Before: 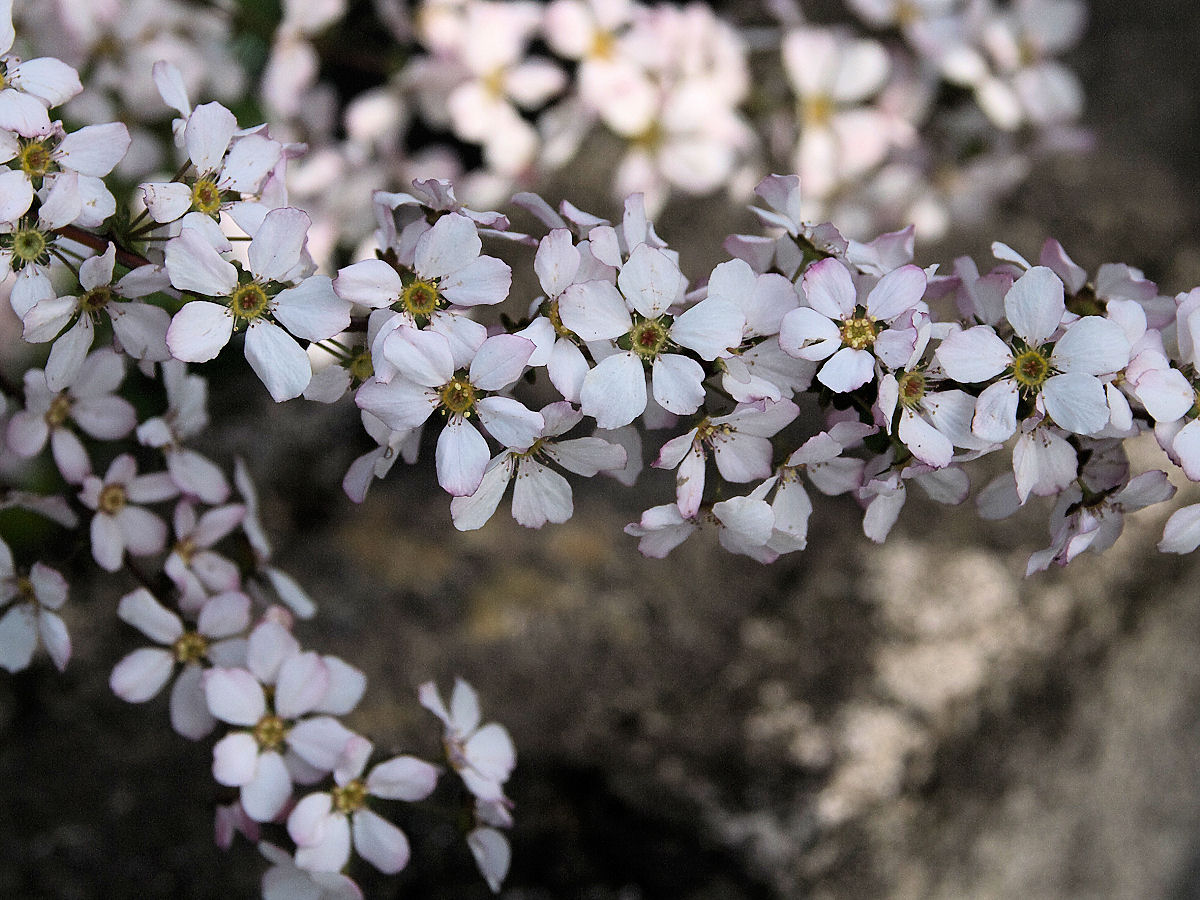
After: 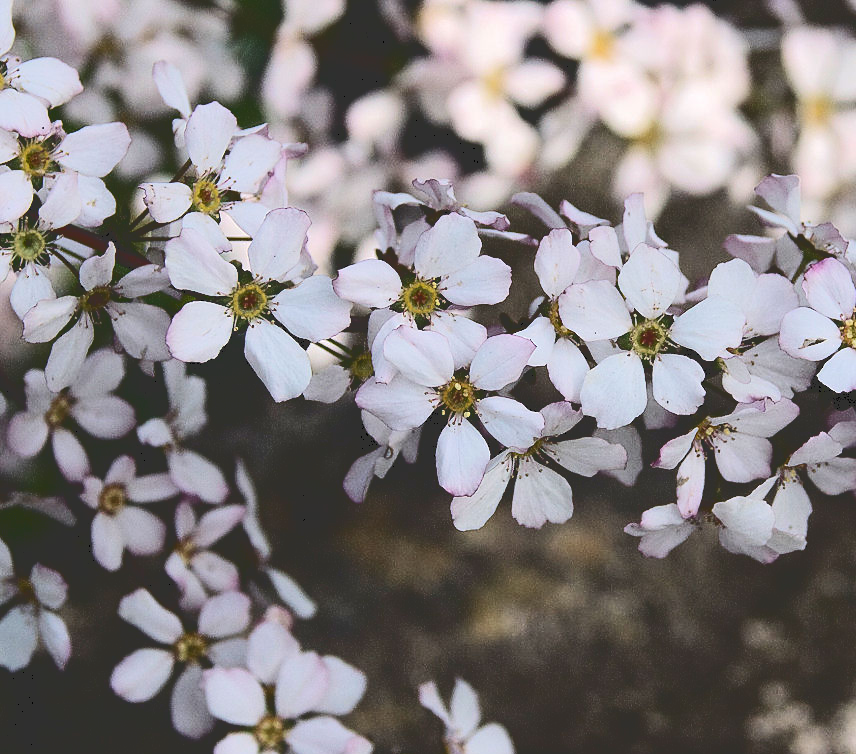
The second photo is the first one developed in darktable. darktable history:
crop: right 28.616%, bottom 16.186%
tone equalizer: edges refinement/feathering 500, mask exposure compensation -1.57 EV, preserve details no
tone curve: curves: ch0 [(0, 0) (0.003, 0.195) (0.011, 0.196) (0.025, 0.196) (0.044, 0.196) (0.069, 0.196) (0.1, 0.196) (0.136, 0.197) (0.177, 0.207) (0.224, 0.224) (0.277, 0.268) (0.335, 0.336) (0.399, 0.424) (0.468, 0.533) (0.543, 0.632) (0.623, 0.715) (0.709, 0.789) (0.801, 0.85) (0.898, 0.906) (1, 1)], color space Lab, independent channels, preserve colors none
